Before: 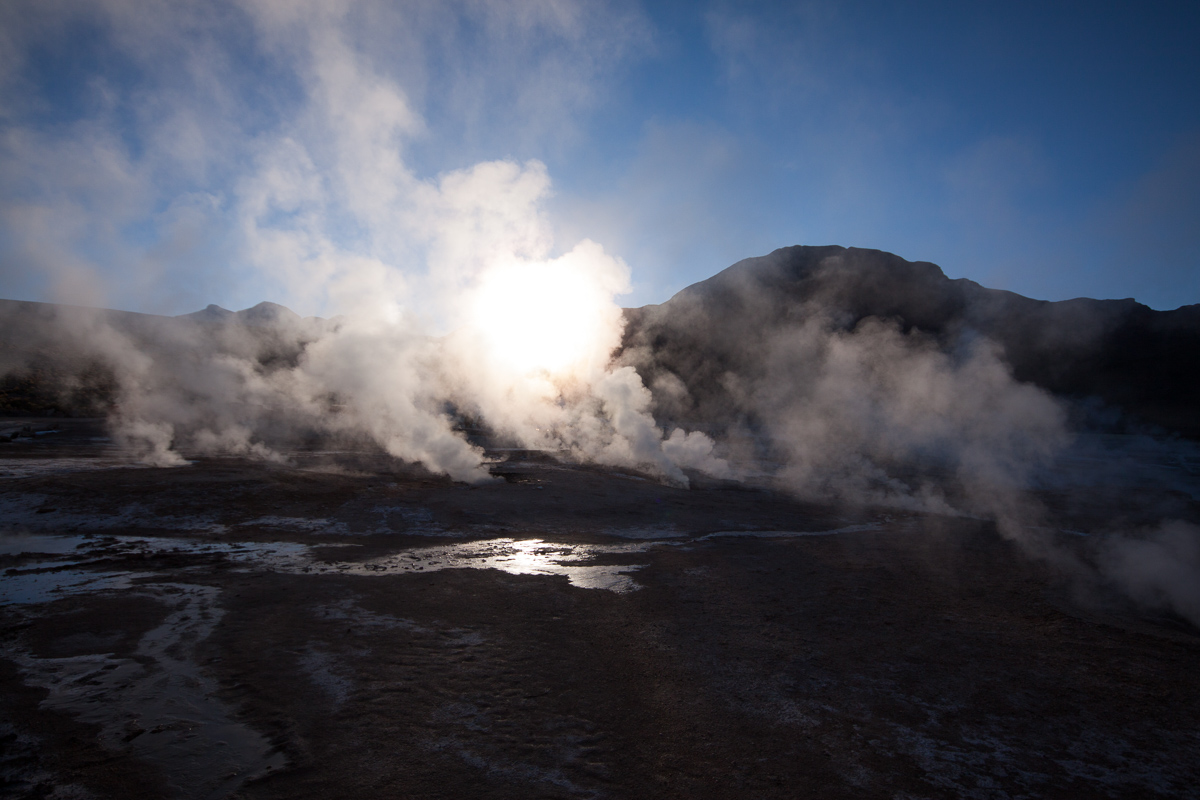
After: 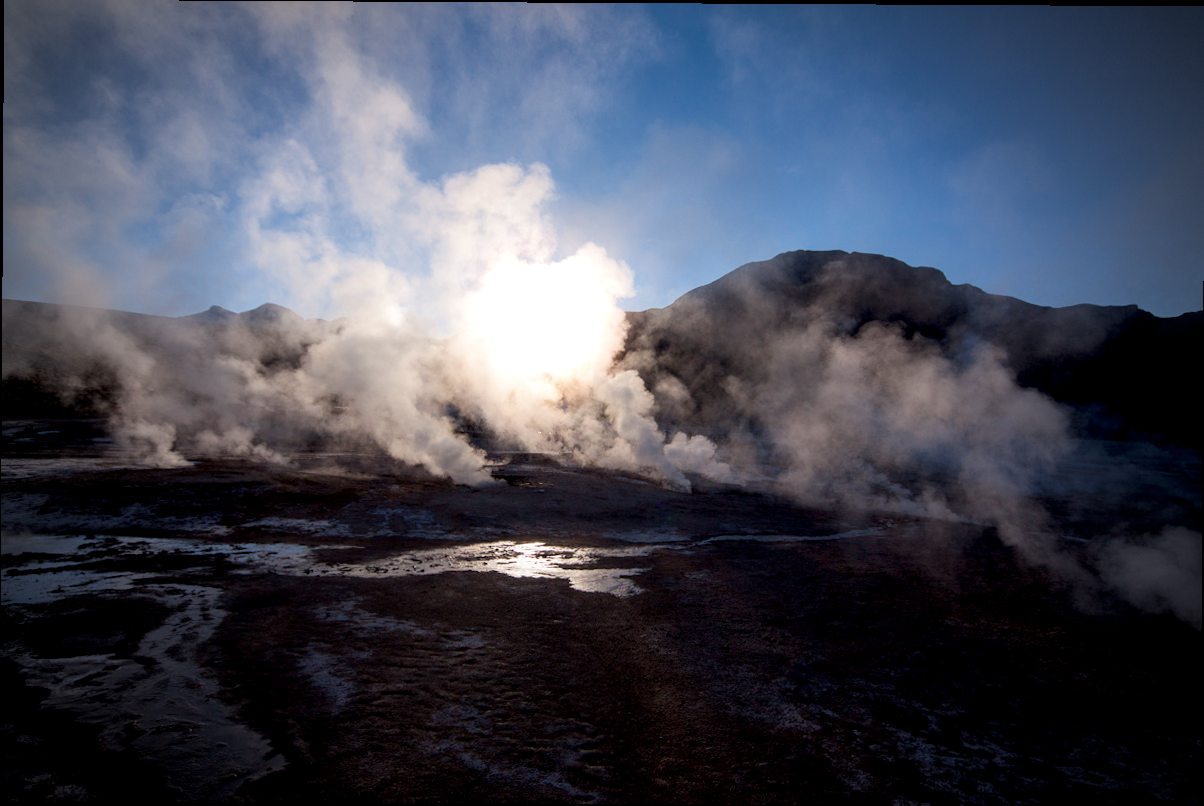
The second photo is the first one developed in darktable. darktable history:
crop and rotate: angle -0.329°
vignetting: fall-off start 67%, brightness -0.265, width/height ratio 1.016
velvia: on, module defaults
local contrast: on, module defaults
exposure: black level correction 0.007, exposure 0.158 EV, compensate highlight preservation false
